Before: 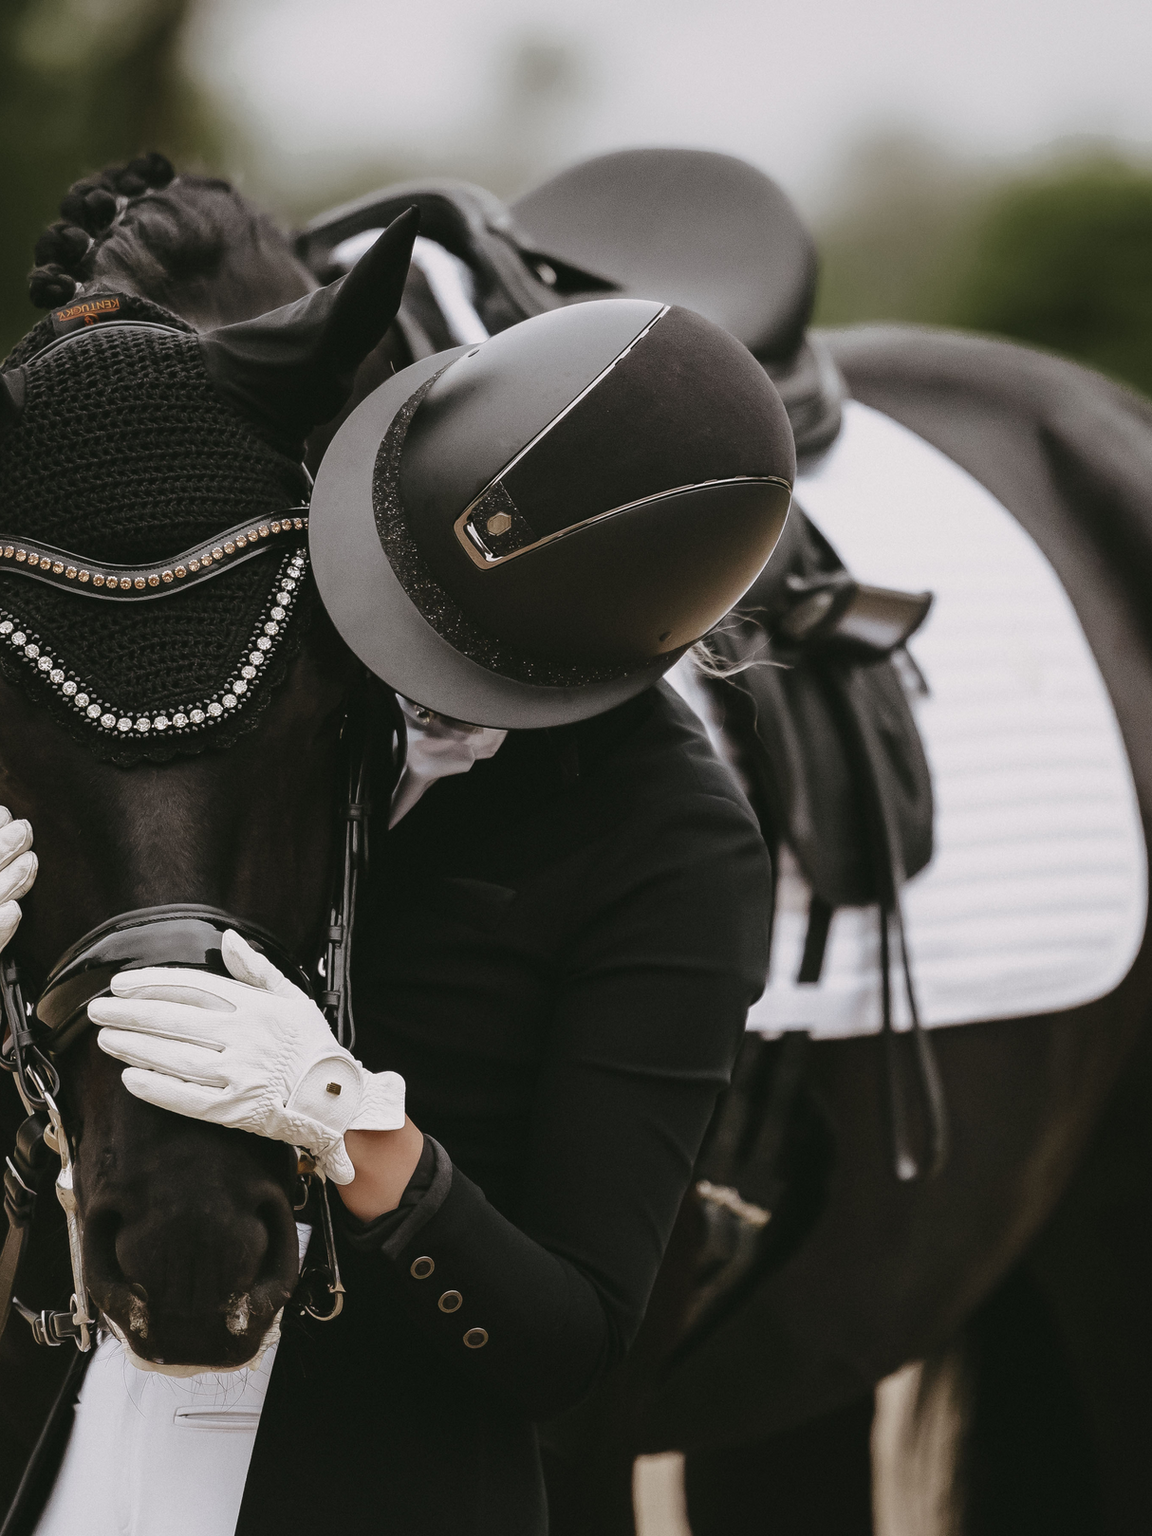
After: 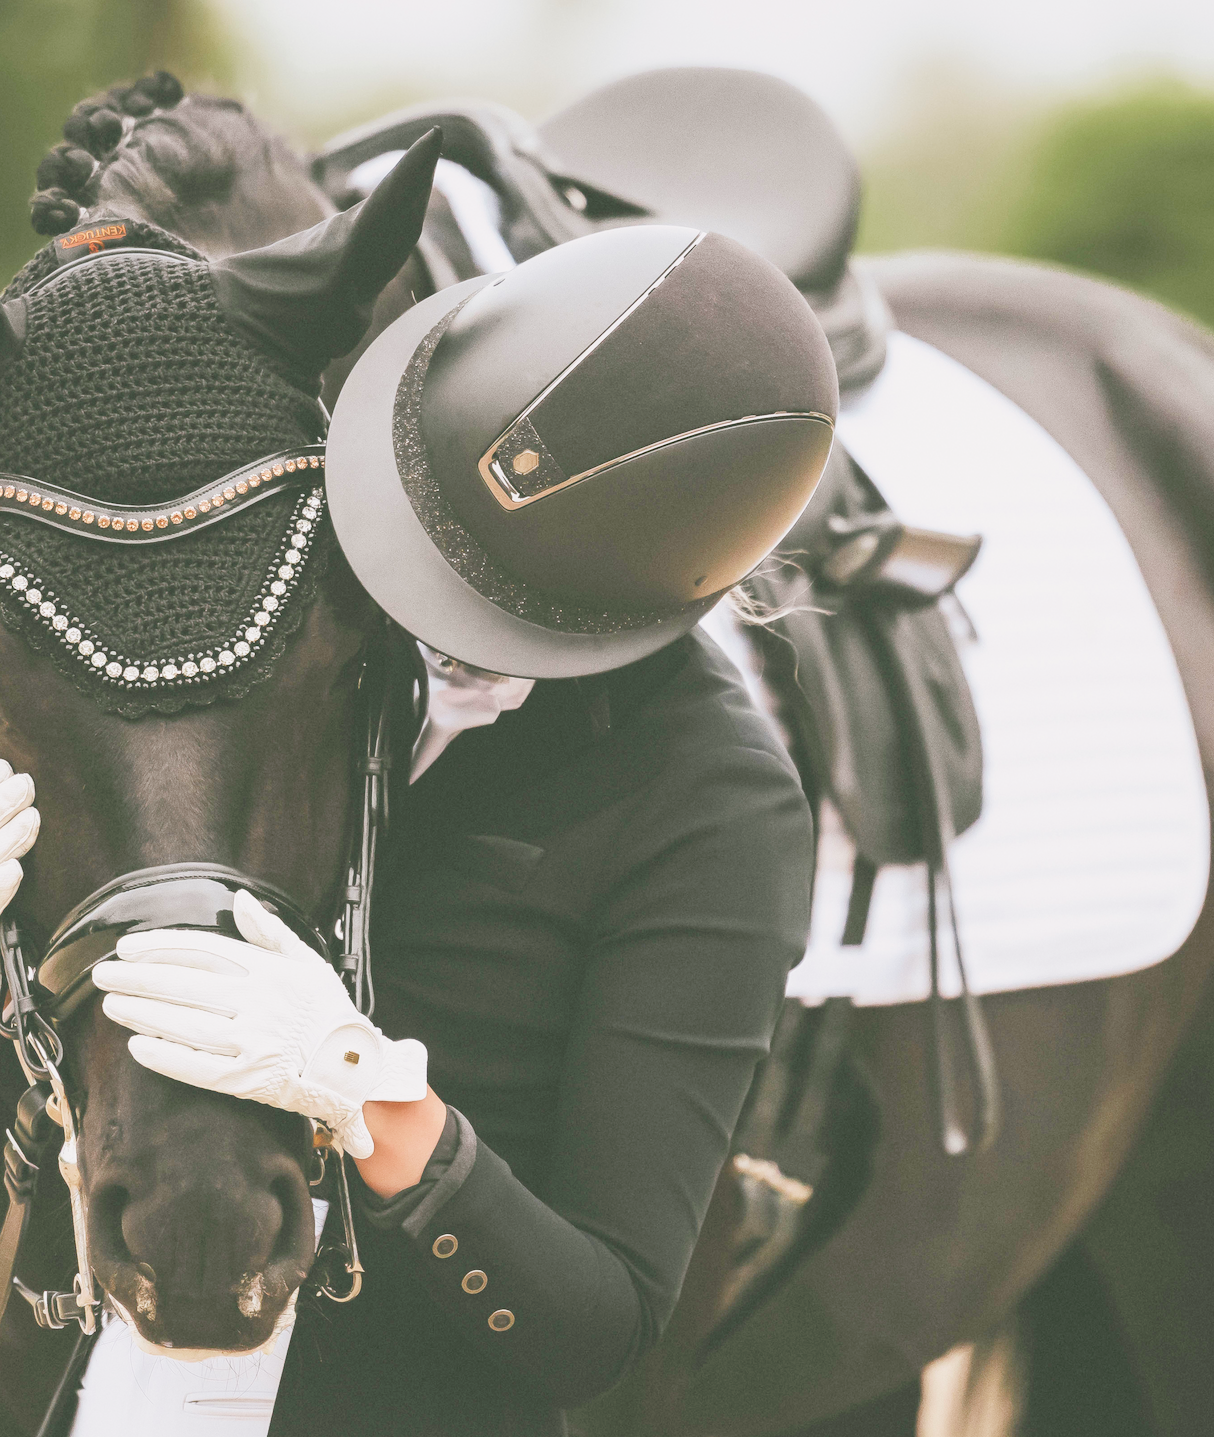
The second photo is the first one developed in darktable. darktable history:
crop and rotate: top 5.609%, bottom 5.609%
filmic rgb: middle gray luminance 2.5%, black relative exposure -10 EV, white relative exposure 7 EV, threshold 6 EV, dynamic range scaling 10%, target black luminance 0%, hardness 3.19, latitude 44.39%, contrast 0.682, highlights saturation mix 5%, shadows ↔ highlights balance 13.63%, add noise in highlights 0, color science v3 (2019), use custom middle-gray values true, iterations of high-quality reconstruction 0, contrast in highlights soft, enable highlight reconstruction true
